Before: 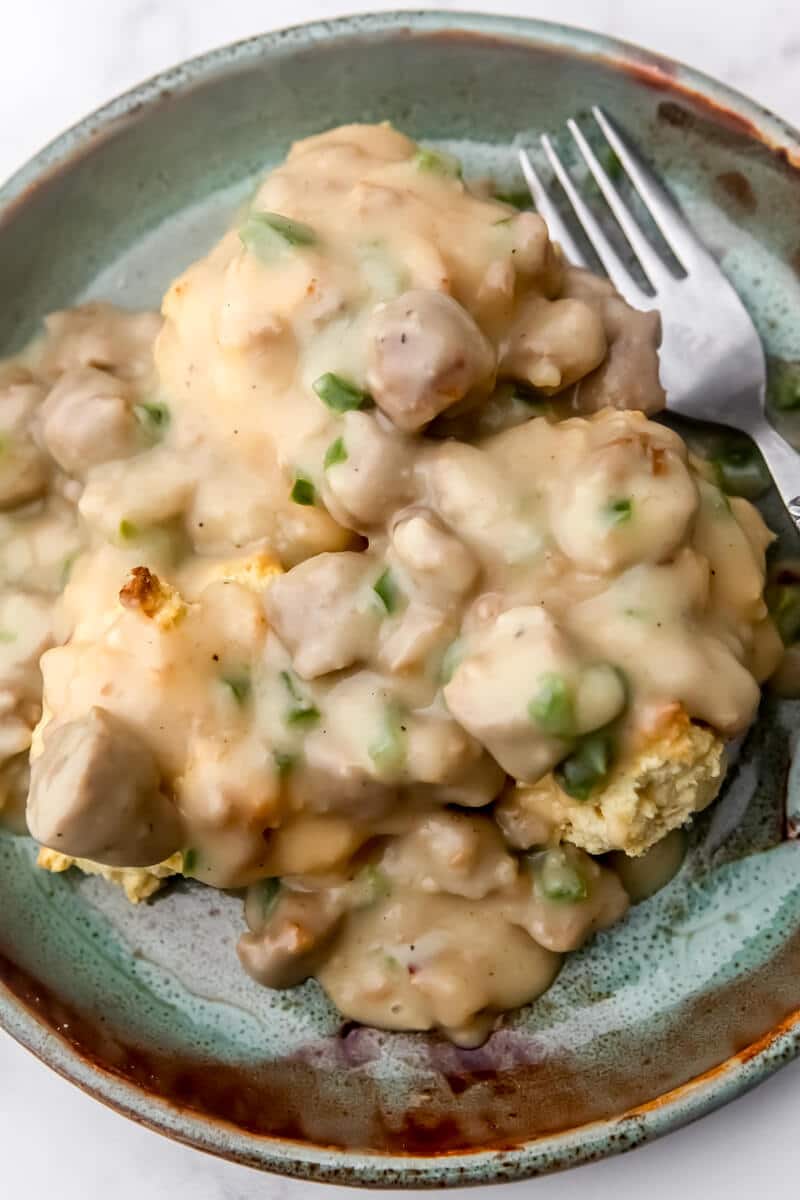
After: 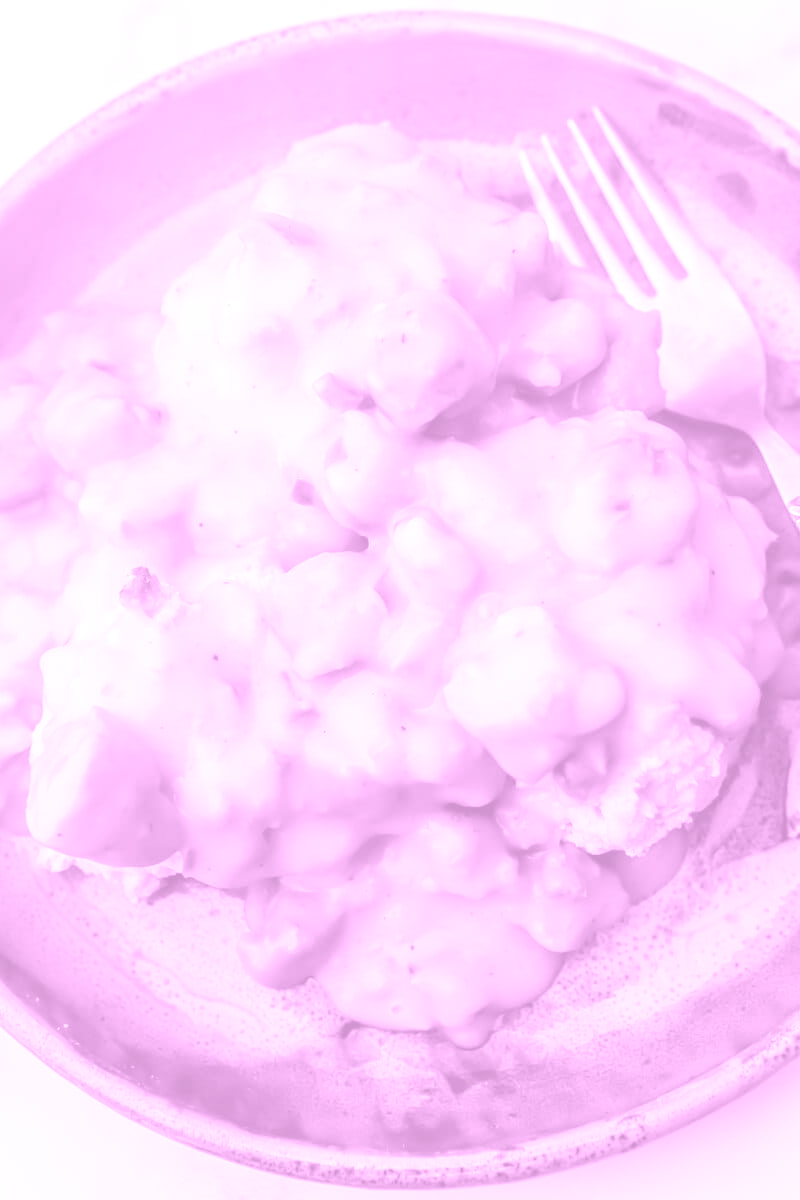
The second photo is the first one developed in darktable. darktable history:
white balance: red 0.925, blue 1.046
exposure: black level correction 0, exposure 1.198 EV, compensate exposure bias true, compensate highlight preservation false
colorize: hue 331.2°, saturation 75%, source mix 30.28%, lightness 70.52%, version 1
